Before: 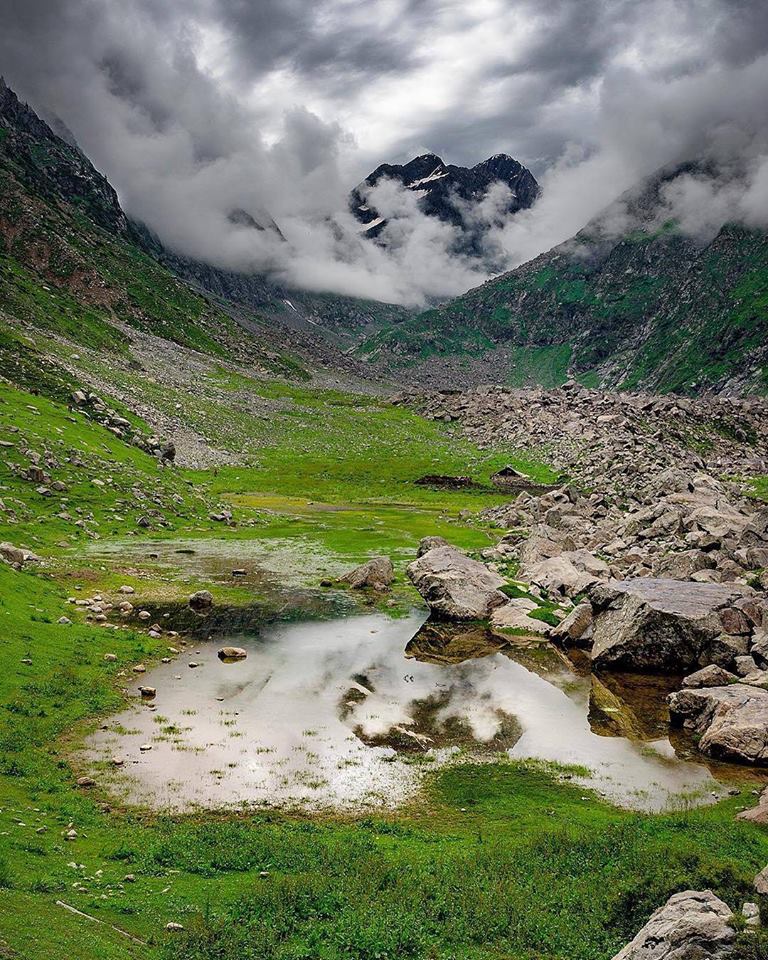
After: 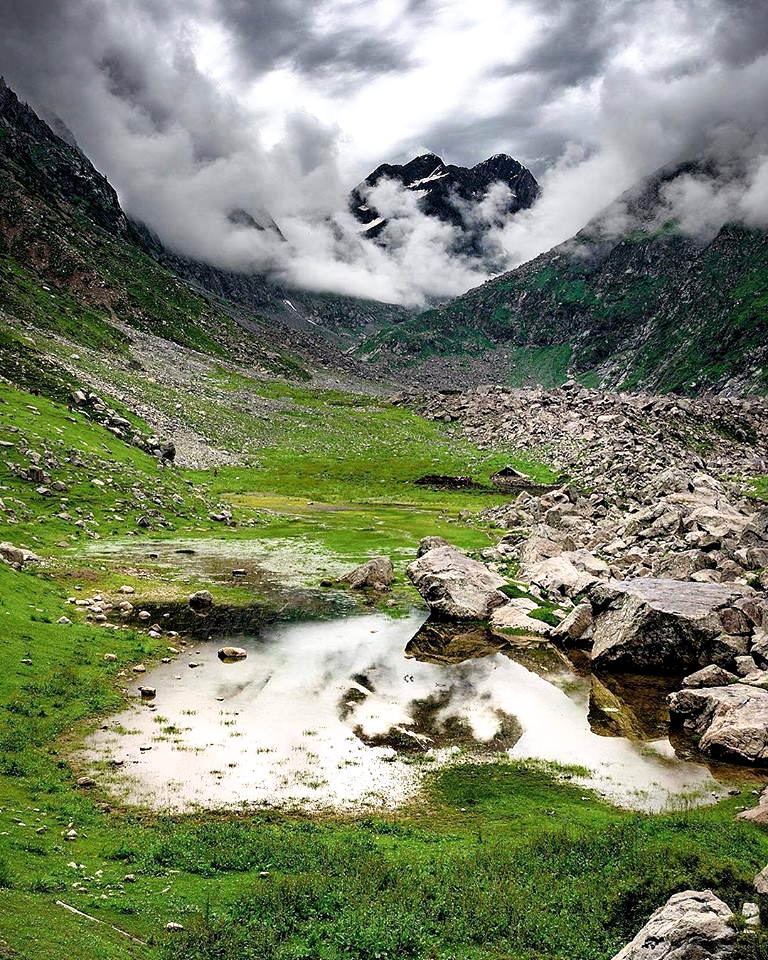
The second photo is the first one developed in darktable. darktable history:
exposure: exposure 0.236 EV
filmic rgb: white relative exposure 2.2 EV, hardness 6.97
